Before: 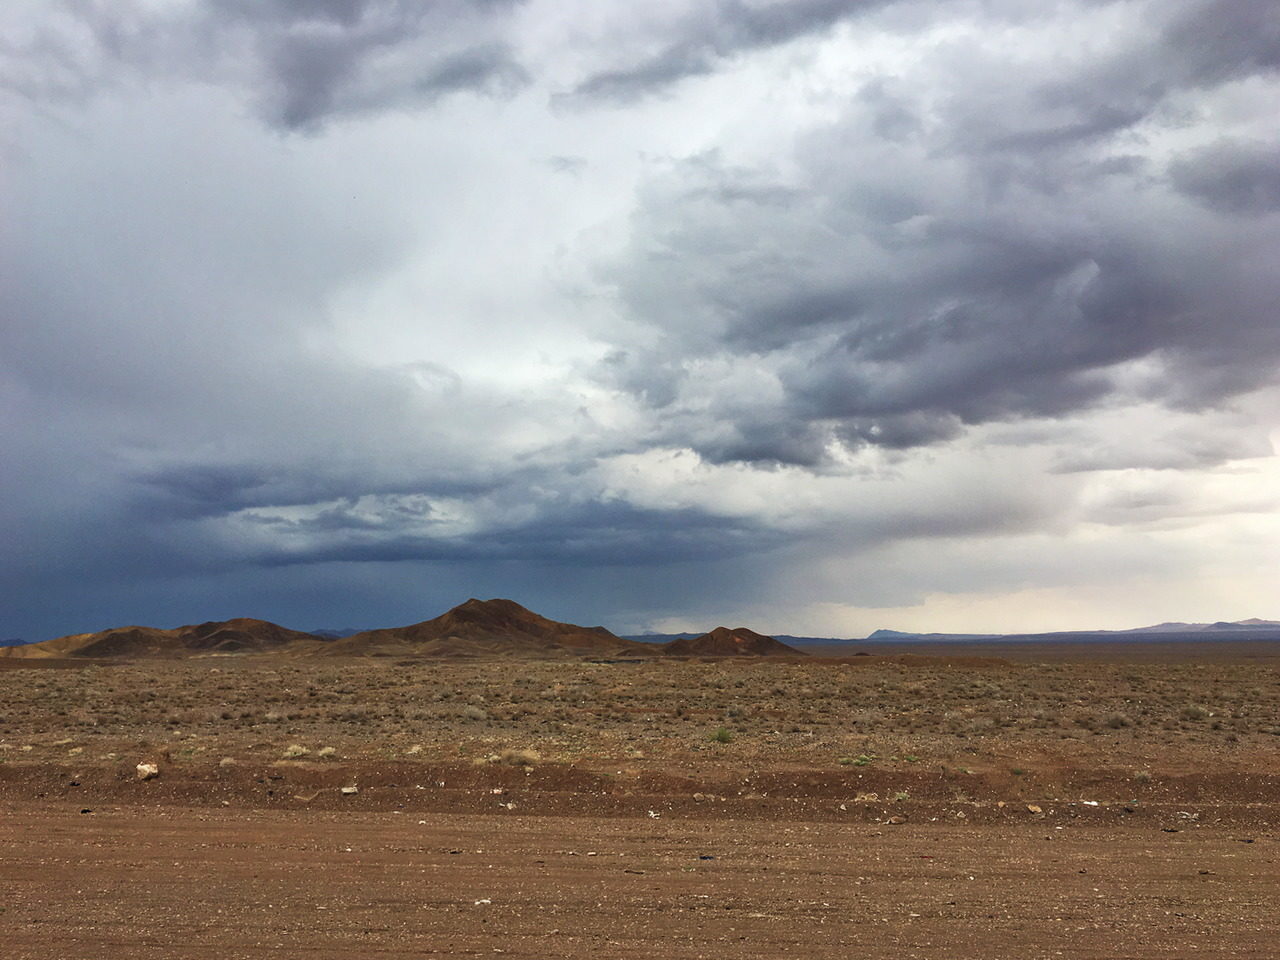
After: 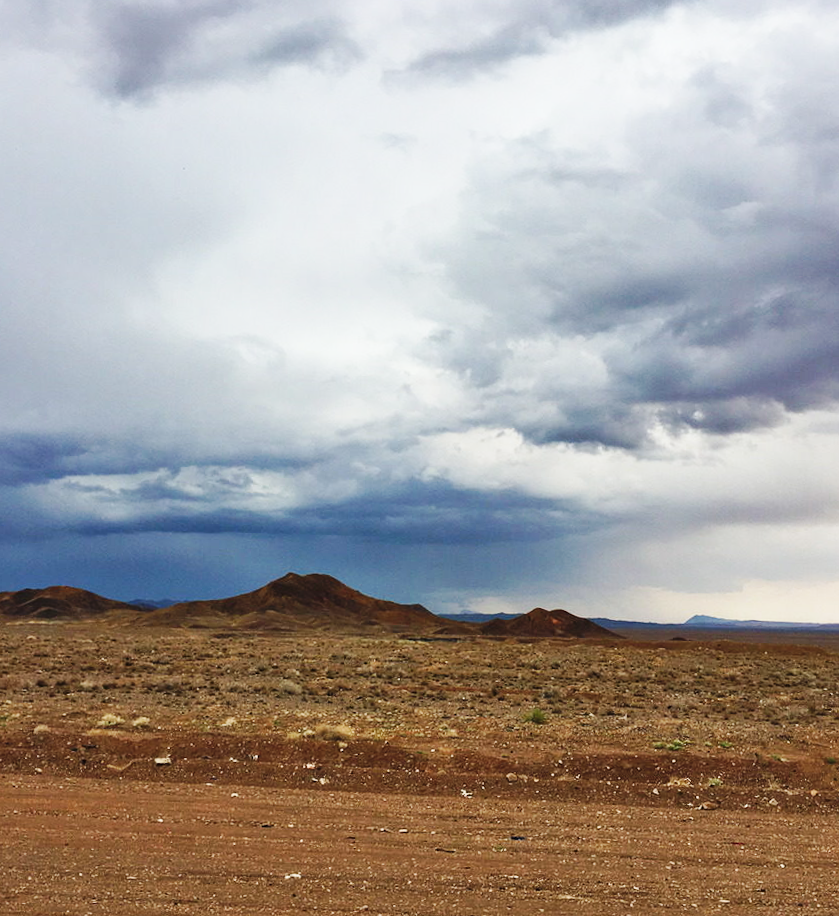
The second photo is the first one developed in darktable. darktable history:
rotate and perspective: rotation 1.57°, crop left 0.018, crop right 0.982, crop top 0.039, crop bottom 0.961
crop and rotate: left 13.409%, right 19.924%
base curve: curves: ch0 [(0, 0) (0.032, 0.025) (0.121, 0.166) (0.206, 0.329) (0.605, 0.79) (1, 1)], preserve colors none
exposure: exposure -0.116 EV, compensate exposure bias true, compensate highlight preservation false
